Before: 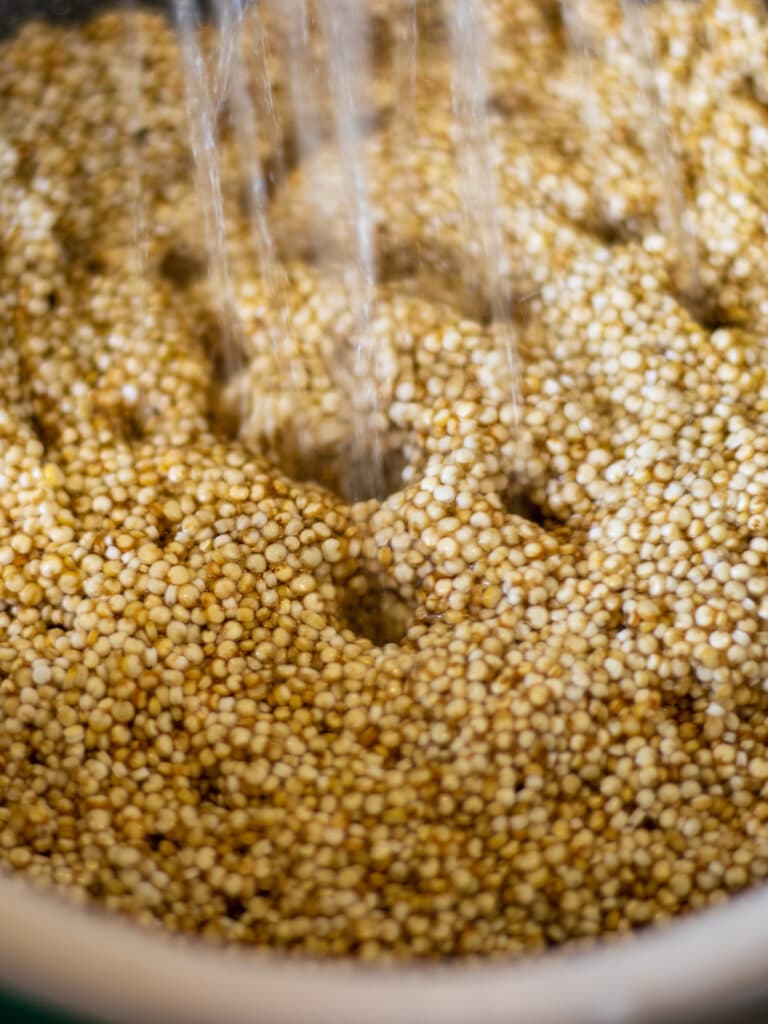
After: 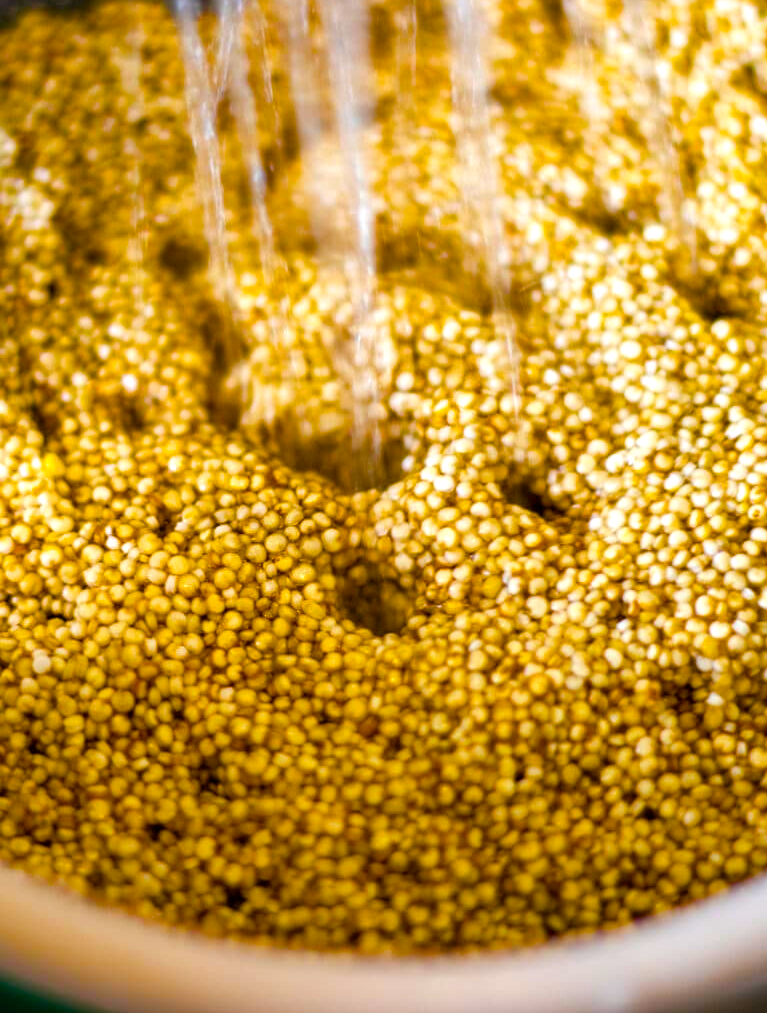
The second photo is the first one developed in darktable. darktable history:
crop: top 1.049%, right 0.001%
color balance rgb: linear chroma grading › shadows 10%, linear chroma grading › highlights 10%, linear chroma grading › global chroma 15%, linear chroma grading › mid-tones 15%, perceptual saturation grading › global saturation 40%, perceptual saturation grading › highlights -25%, perceptual saturation grading › mid-tones 35%, perceptual saturation grading › shadows 35%, perceptual brilliance grading › global brilliance 11.29%, global vibrance 11.29%
